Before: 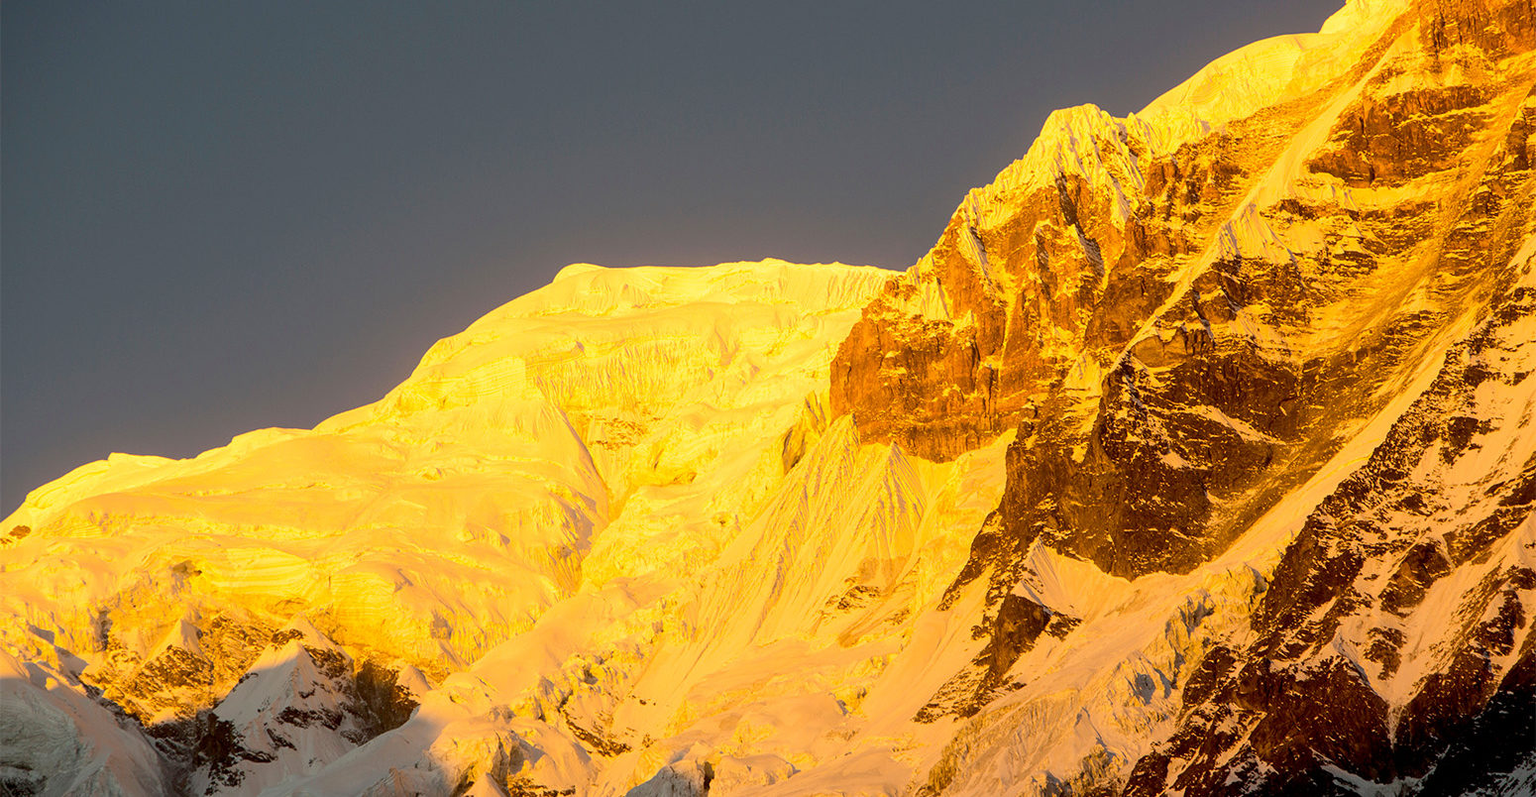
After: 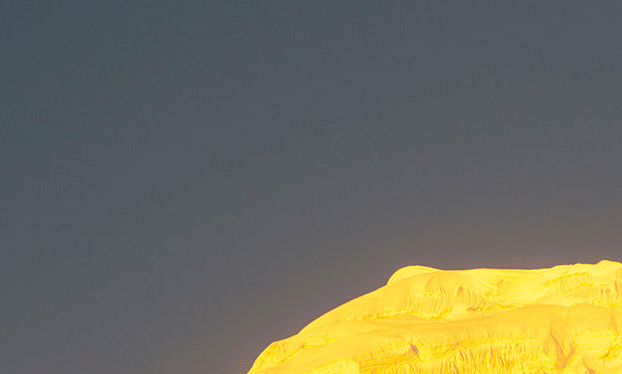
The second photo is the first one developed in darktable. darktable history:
crop and rotate: left 11.049%, top 0.113%, right 48.762%, bottom 53.249%
